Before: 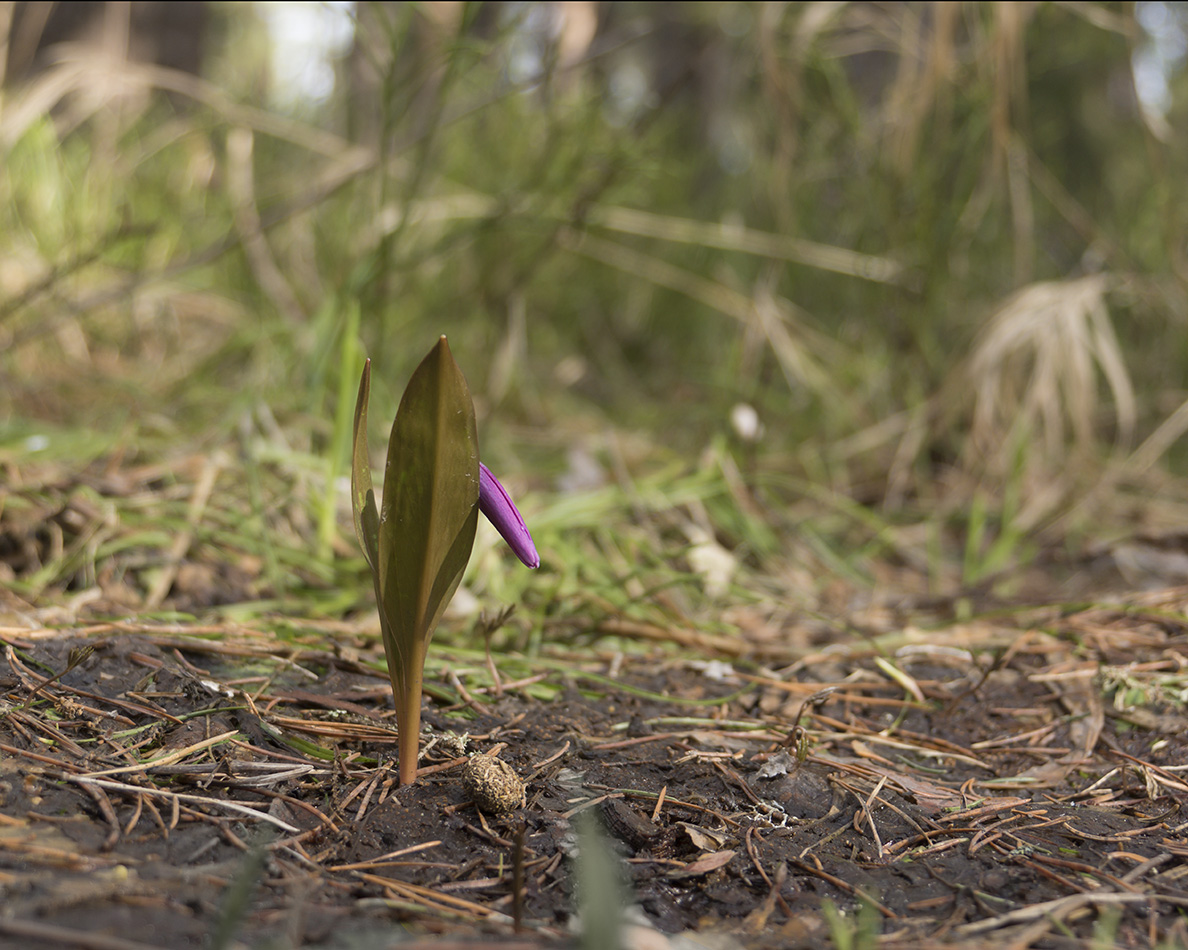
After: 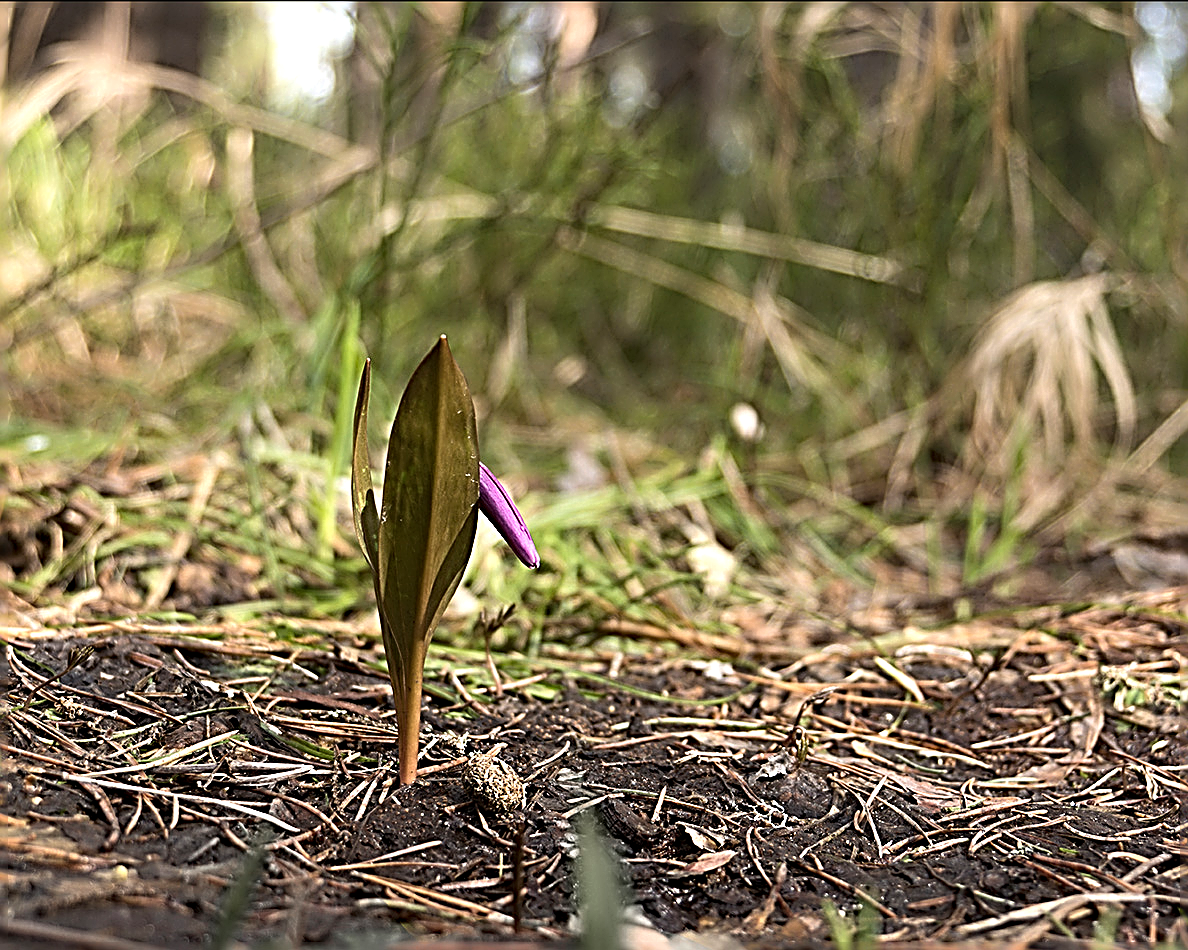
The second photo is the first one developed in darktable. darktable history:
sharpen: radius 3.155, amount 1.732
tone equalizer: -8 EV -0.749 EV, -7 EV -0.685 EV, -6 EV -0.601 EV, -5 EV -0.369 EV, -3 EV 0.388 EV, -2 EV 0.6 EV, -1 EV 0.694 EV, +0 EV 0.779 EV, edges refinement/feathering 500, mask exposure compensation -1.57 EV, preserve details no
